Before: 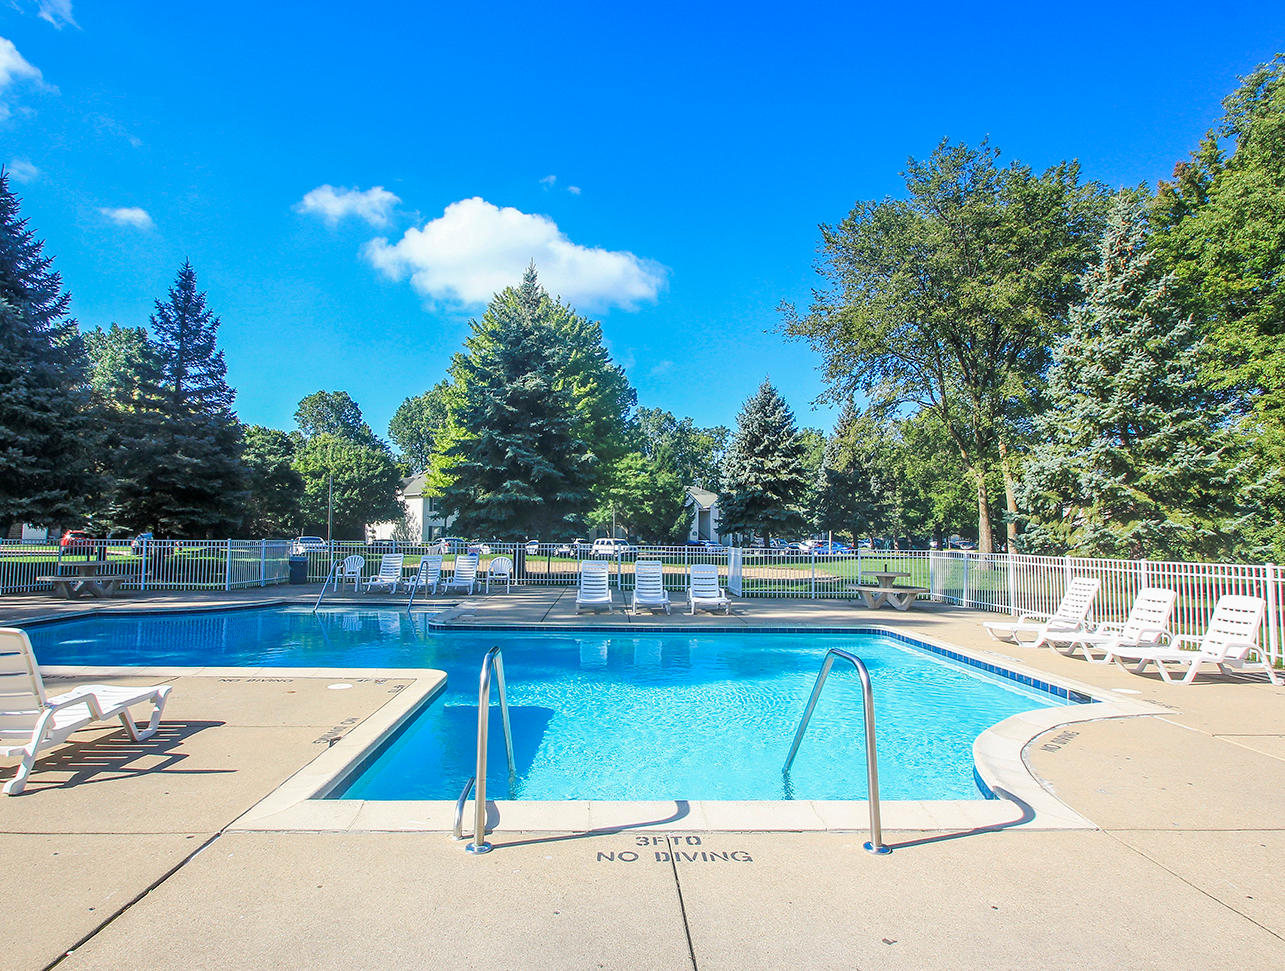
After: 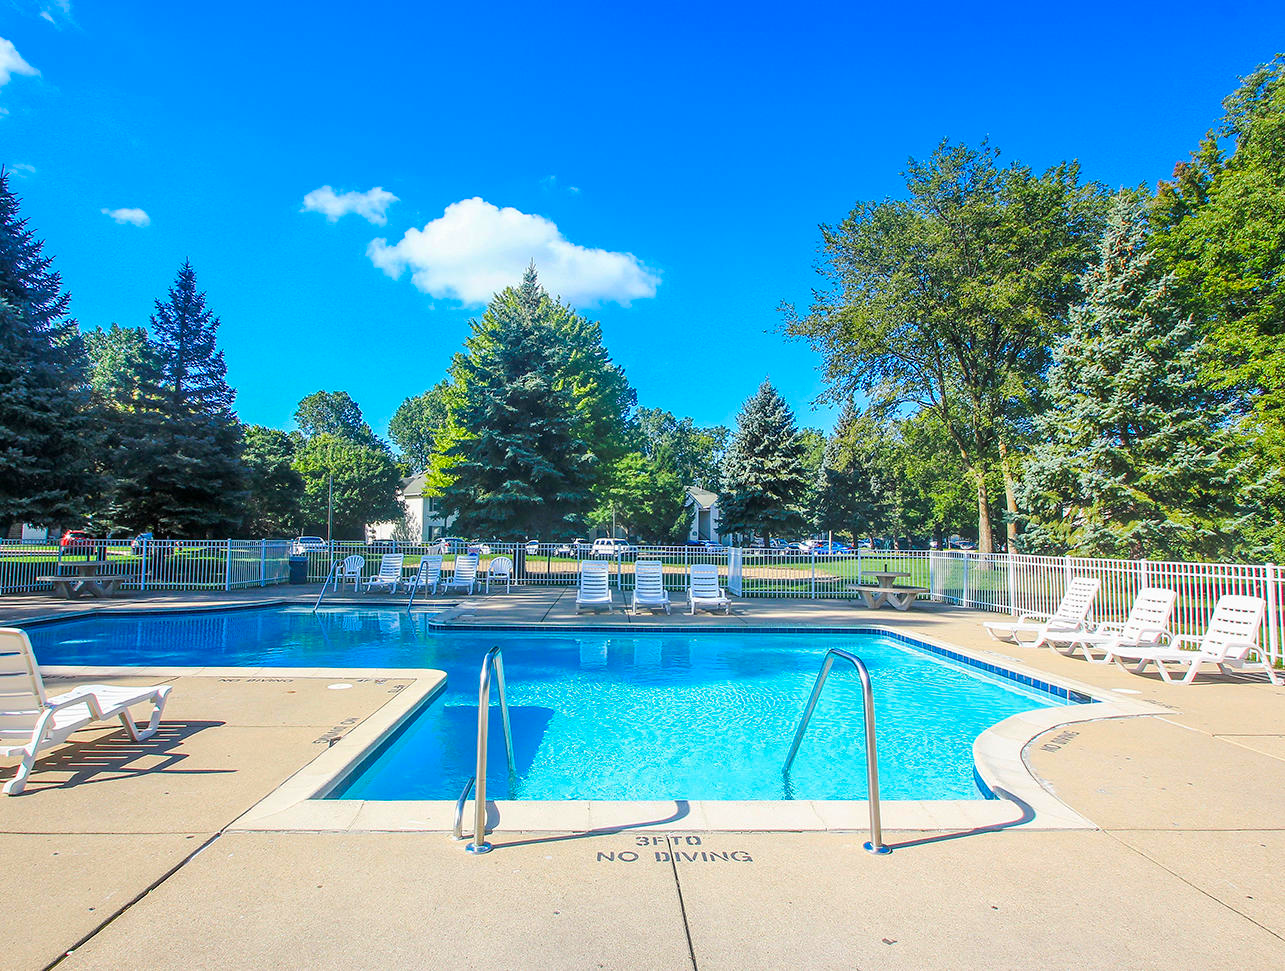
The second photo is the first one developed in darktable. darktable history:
color balance rgb: power › hue 307.52°, perceptual saturation grading › global saturation 30.209%
